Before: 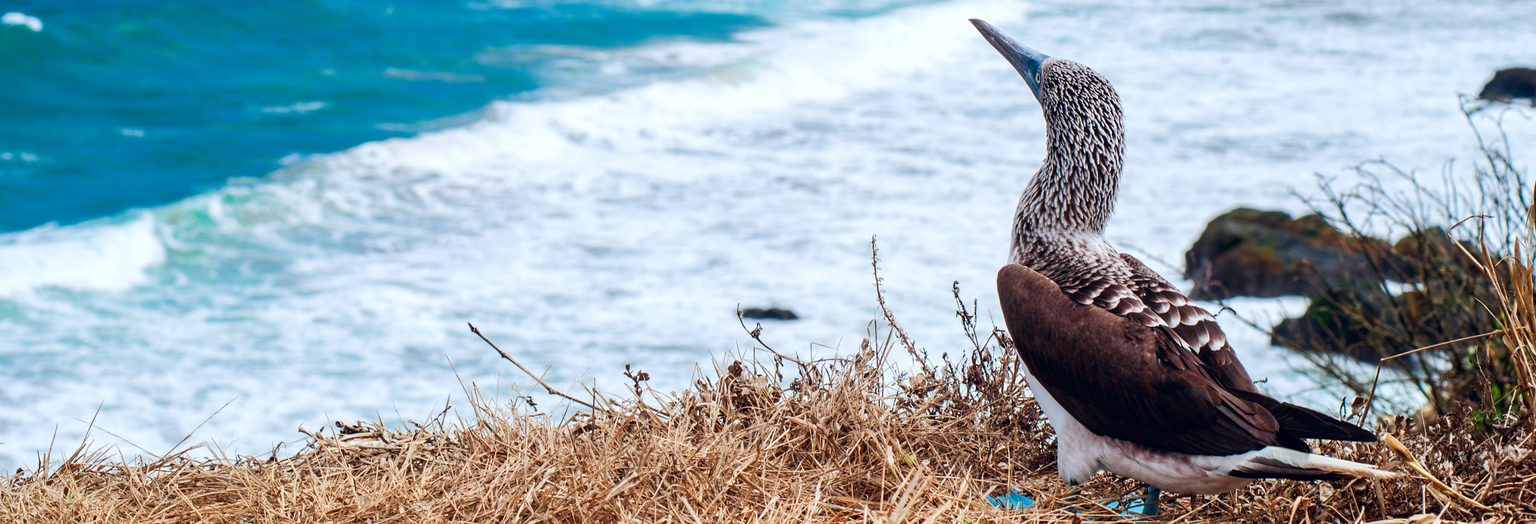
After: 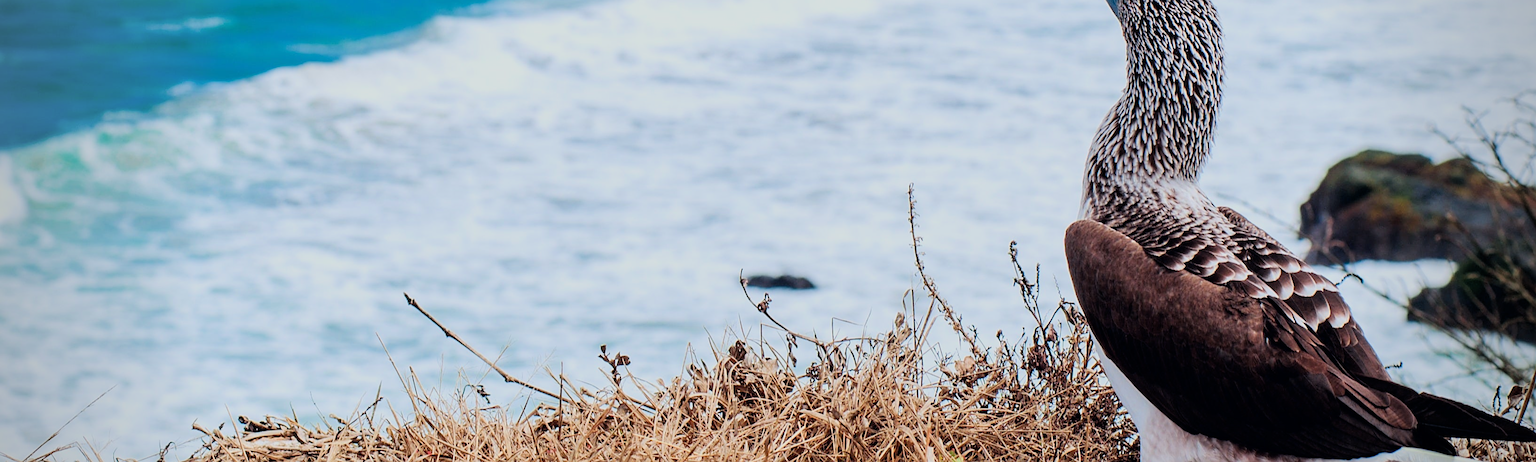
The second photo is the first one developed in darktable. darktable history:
filmic rgb: black relative exposure -7.65 EV, white relative exposure 4.56 EV, hardness 3.61, color science v6 (2022)
crop: left 9.453%, top 16.884%, right 10.492%, bottom 12.329%
vignetting: fall-off start 74.73%, fall-off radius 65.99%, brightness -0.688
exposure: exposure 0.296 EV, compensate highlight preservation false
sharpen: radius 1.926
